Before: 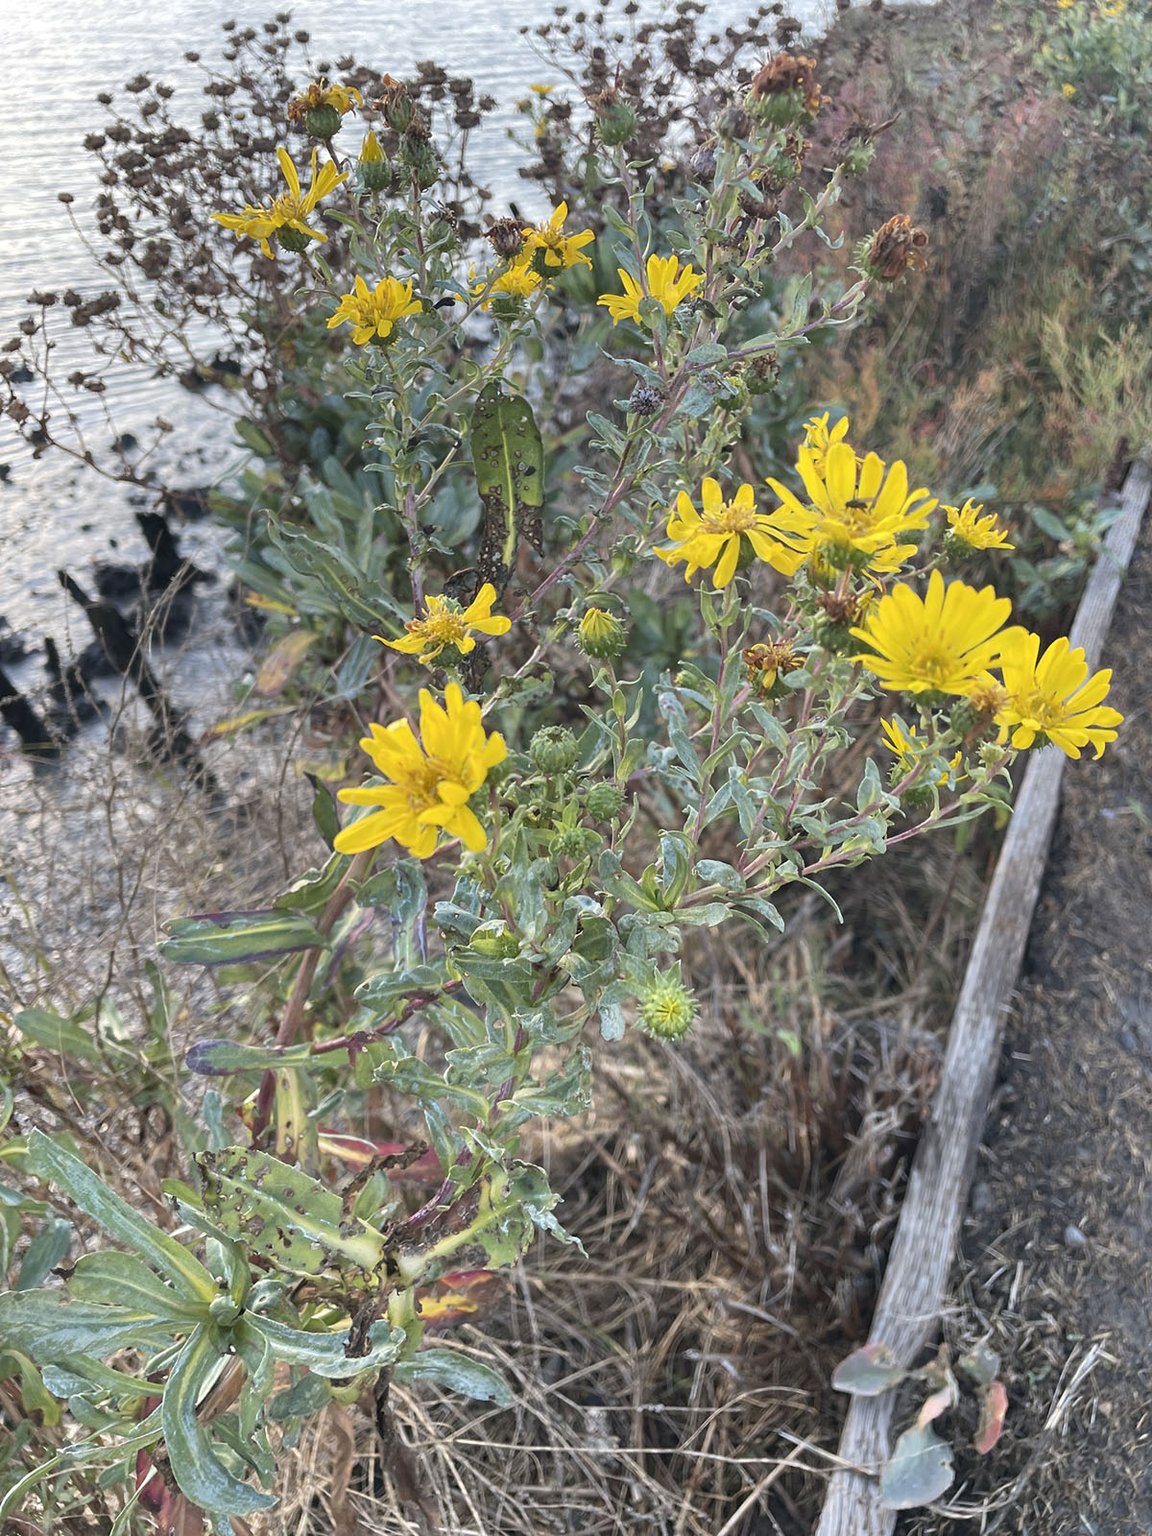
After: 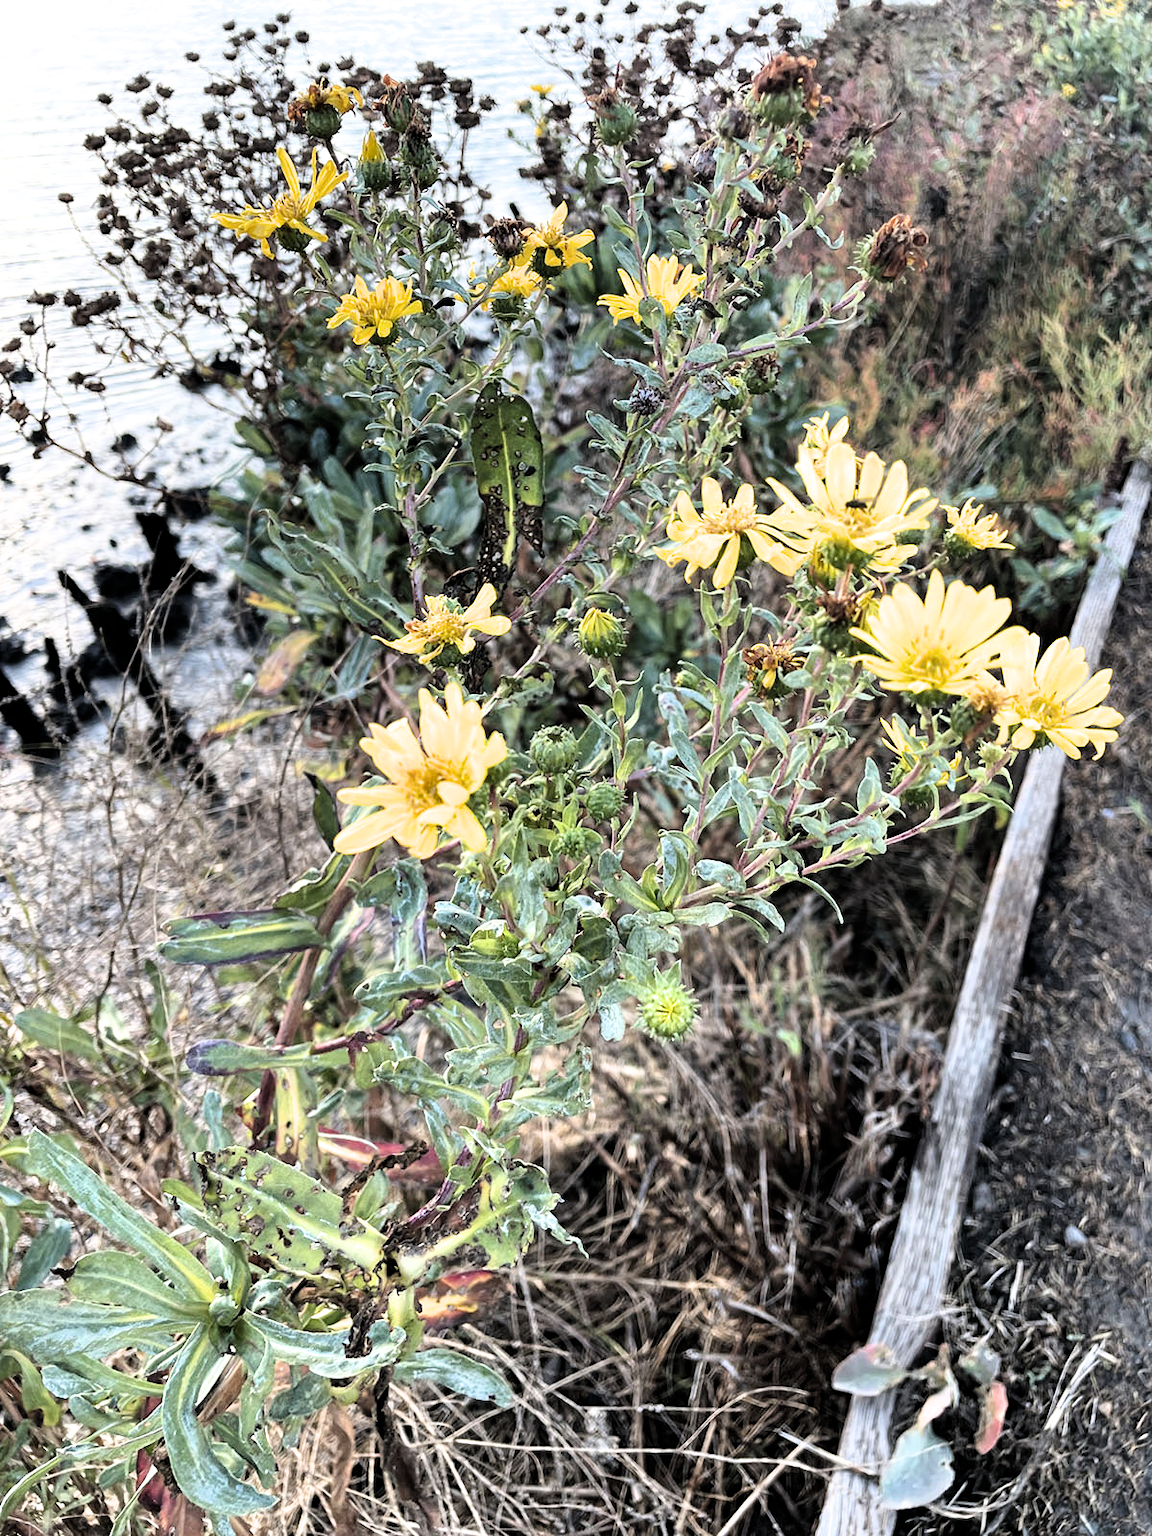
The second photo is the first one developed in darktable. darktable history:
tone equalizer: -8 EV -0.442 EV, -7 EV -0.413 EV, -6 EV -0.361 EV, -5 EV -0.258 EV, -3 EV 0.256 EV, -2 EV 0.359 EV, -1 EV 0.379 EV, +0 EV 0.411 EV, edges refinement/feathering 500, mask exposure compensation -1.57 EV, preserve details no
filmic rgb: black relative exposure -5.47 EV, white relative exposure 2.5 EV, target black luminance 0%, hardness 4.54, latitude 67.26%, contrast 1.45, shadows ↔ highlights balance -3.89%, contrast in shadows safe
